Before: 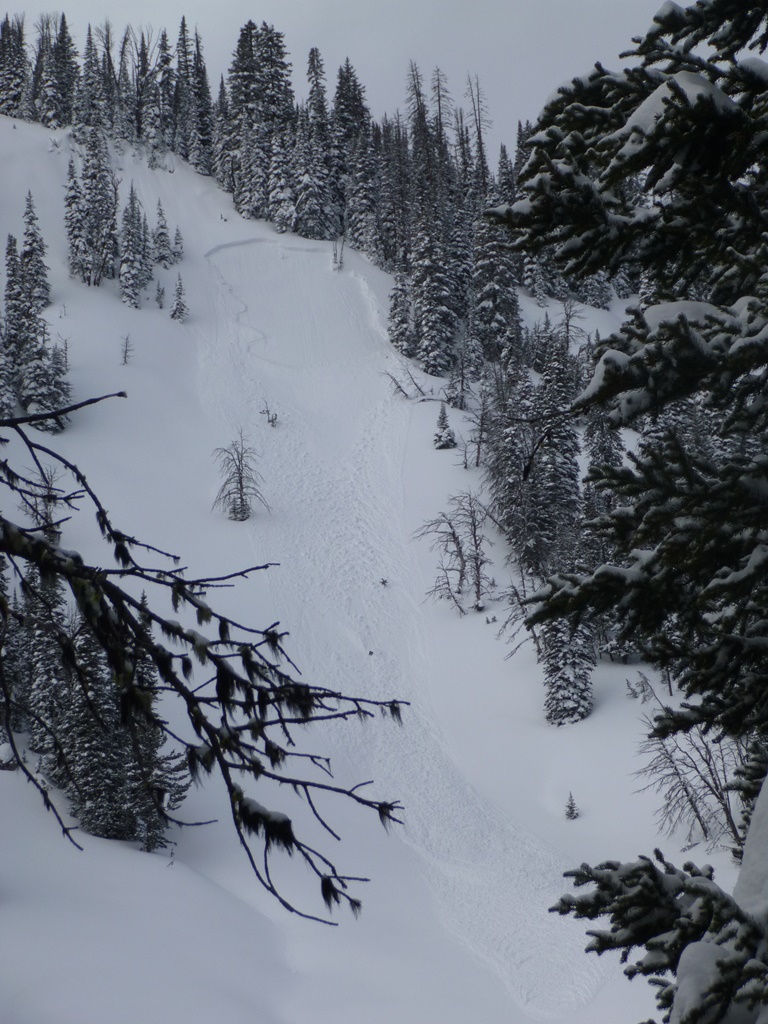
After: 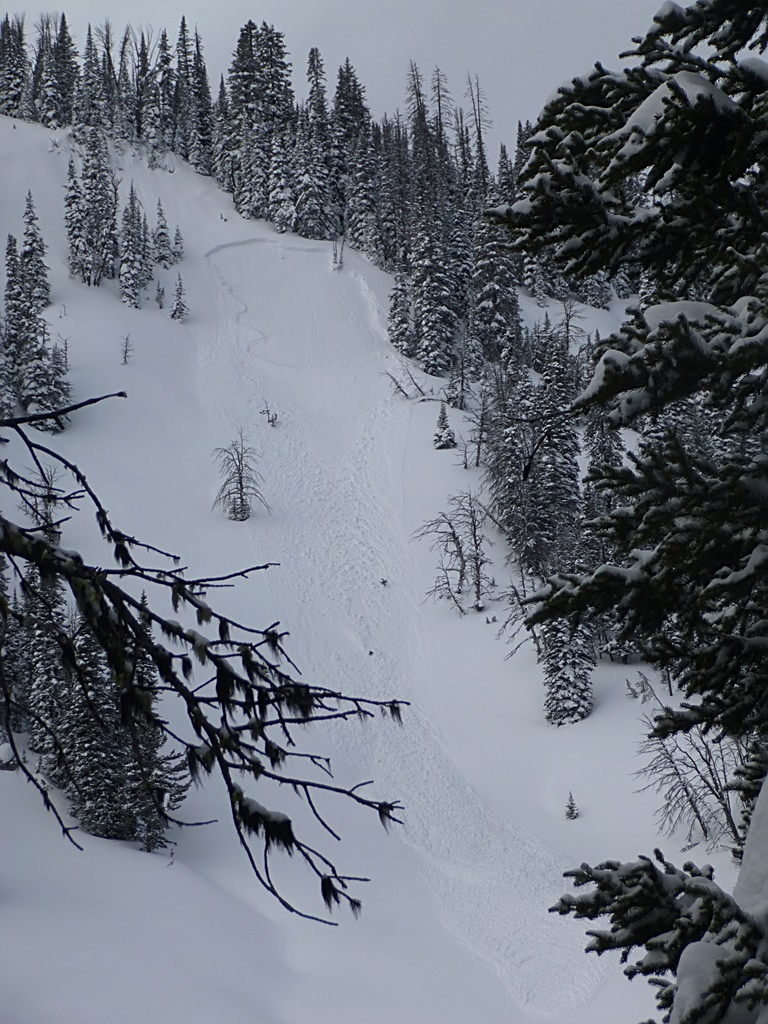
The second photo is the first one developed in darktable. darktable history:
sharpen: on, module defaults
base curve: curves: ch0 [(0, 0) (0.989, 0.992)], preserve colors none
